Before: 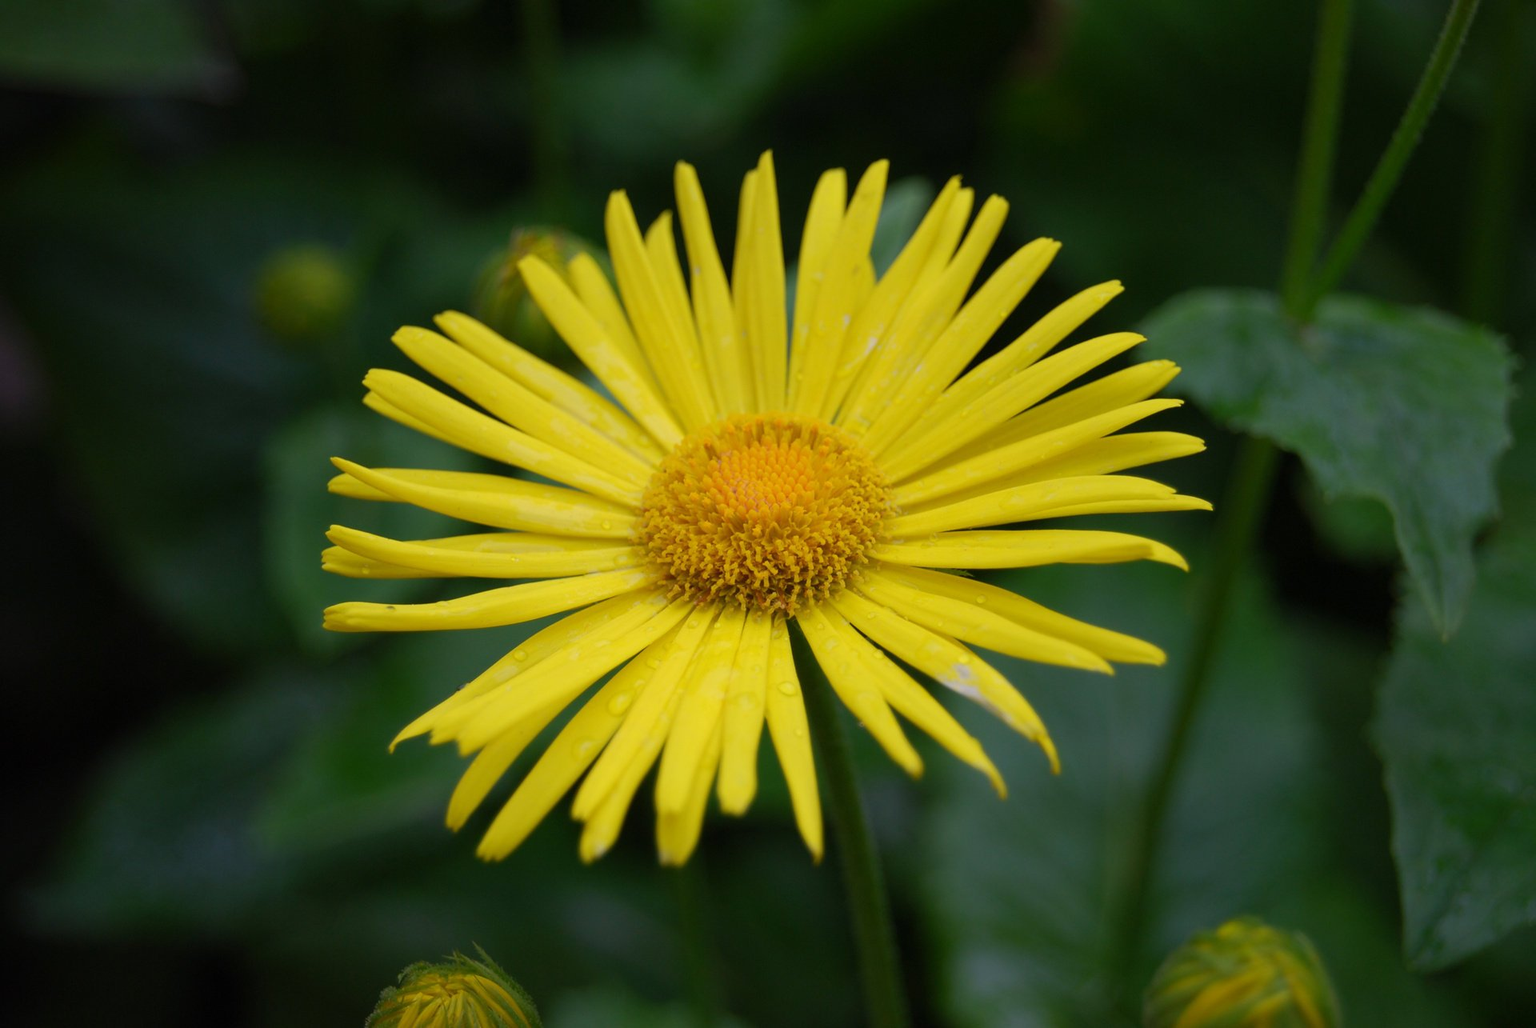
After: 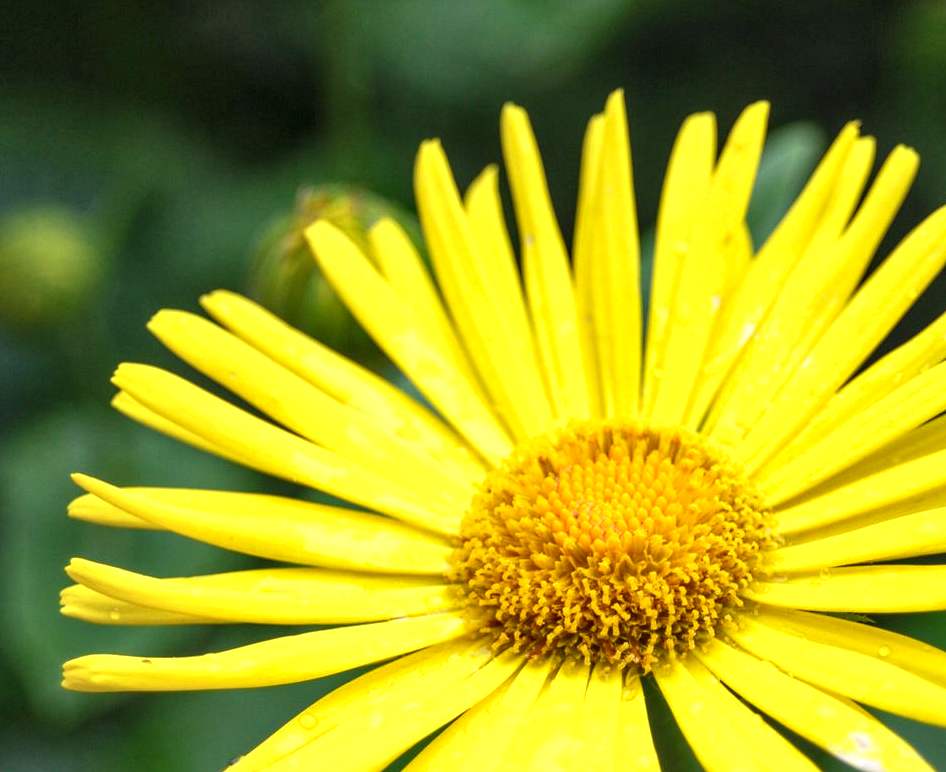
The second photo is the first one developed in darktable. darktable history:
crop: left 17.835%, top 7.675%, right 32.881%, bottom 32.213%
shadows and highlights: shadows 37.27, highlights -28.18, soften with gaussian
exposure: black level correction 0, exposure 1.1 EV, compensate highlight preservation false
local contrast: detail 142%
